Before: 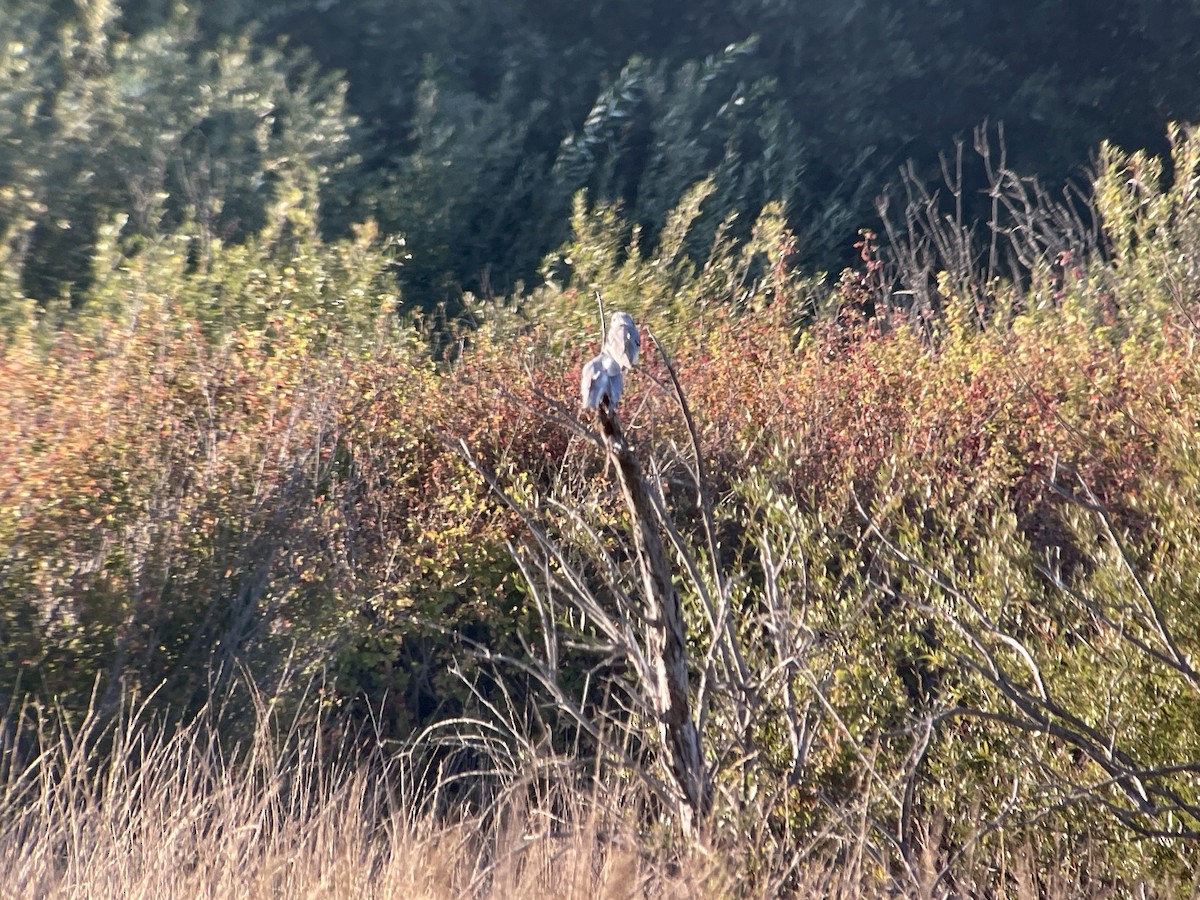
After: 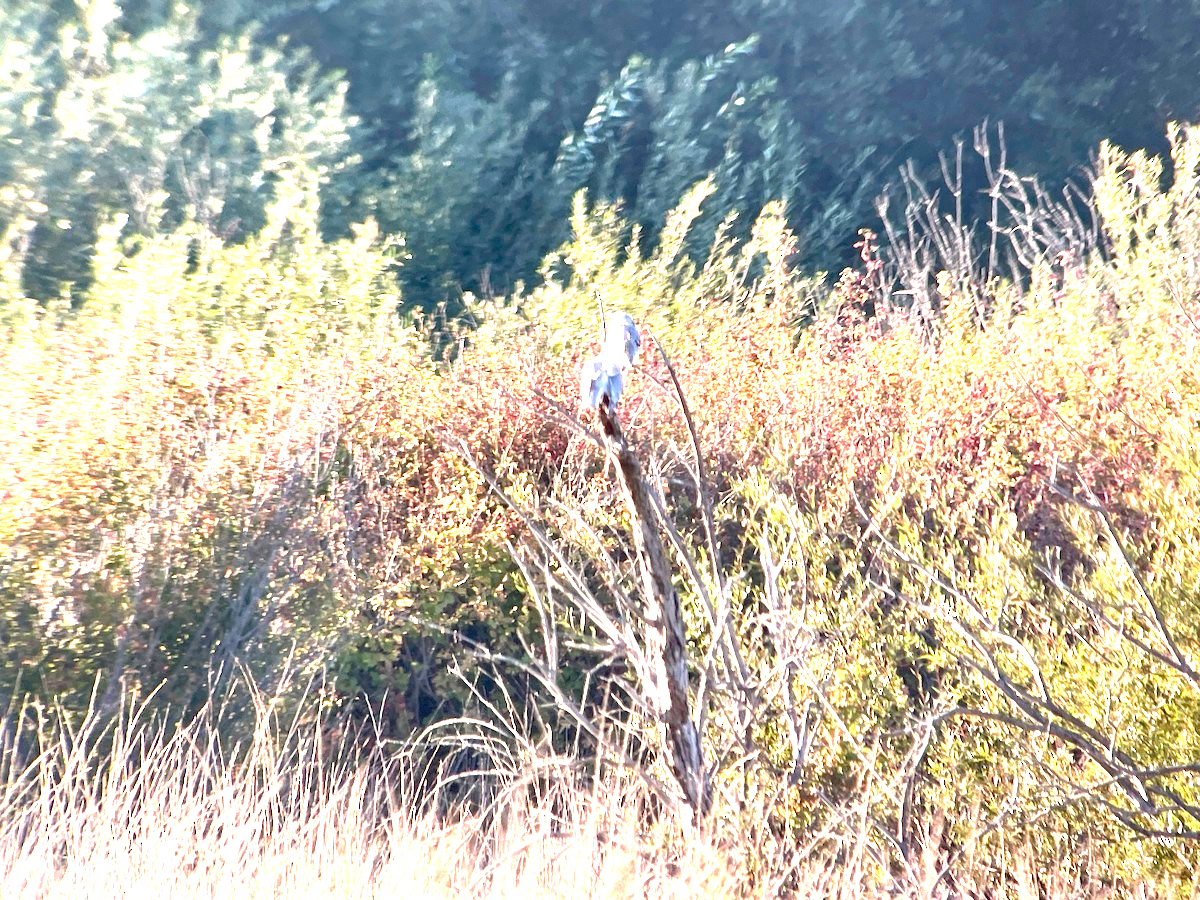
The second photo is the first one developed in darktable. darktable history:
exposure: black level correction 0, exposure 1.877 EV, compensate exposure bias true, compensate highlight preservation false
